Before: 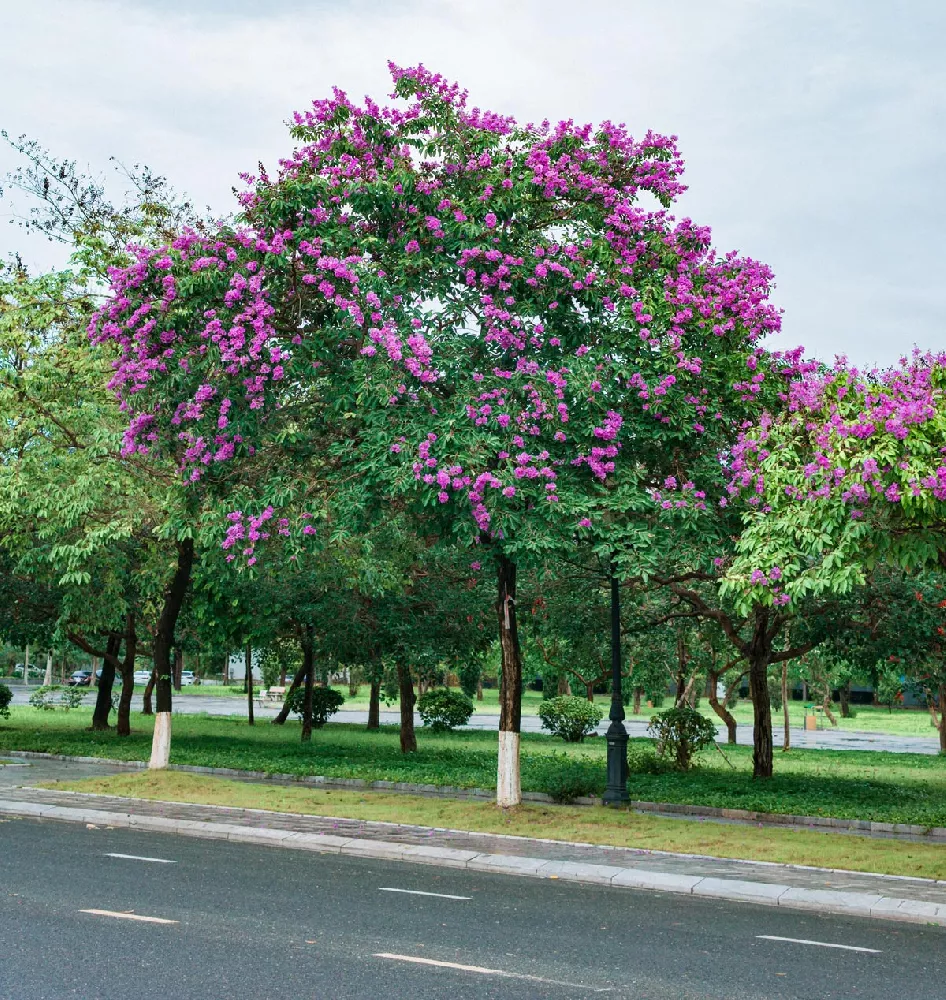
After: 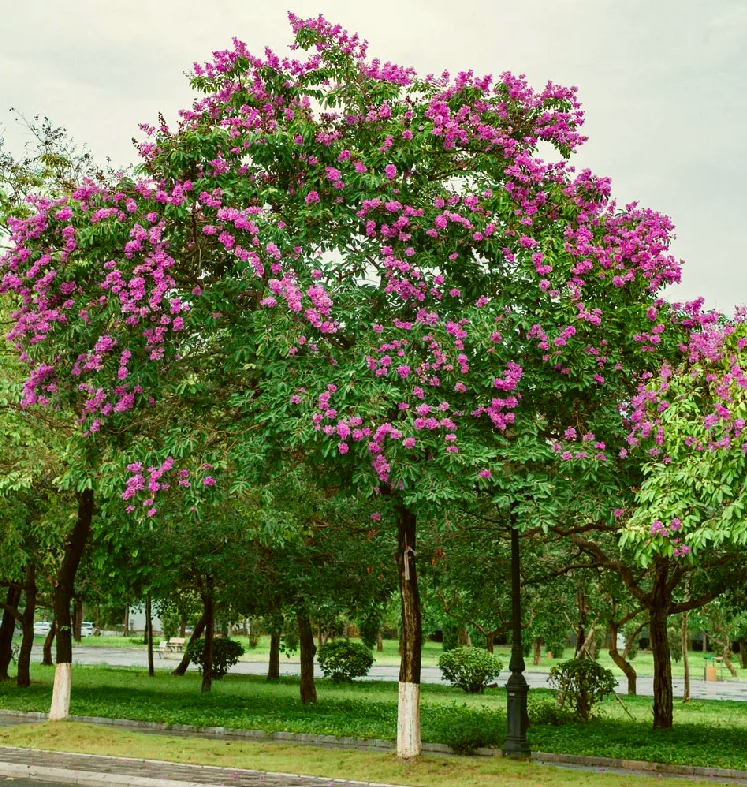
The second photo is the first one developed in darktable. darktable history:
color correction: highlights a* -1.33, highlights b* 10.64, shadows a* 0.828, shadows b* 18.78
crop and rotate: left 10.628%, top 4.998%, right 10.393%, bottom 16.267%
